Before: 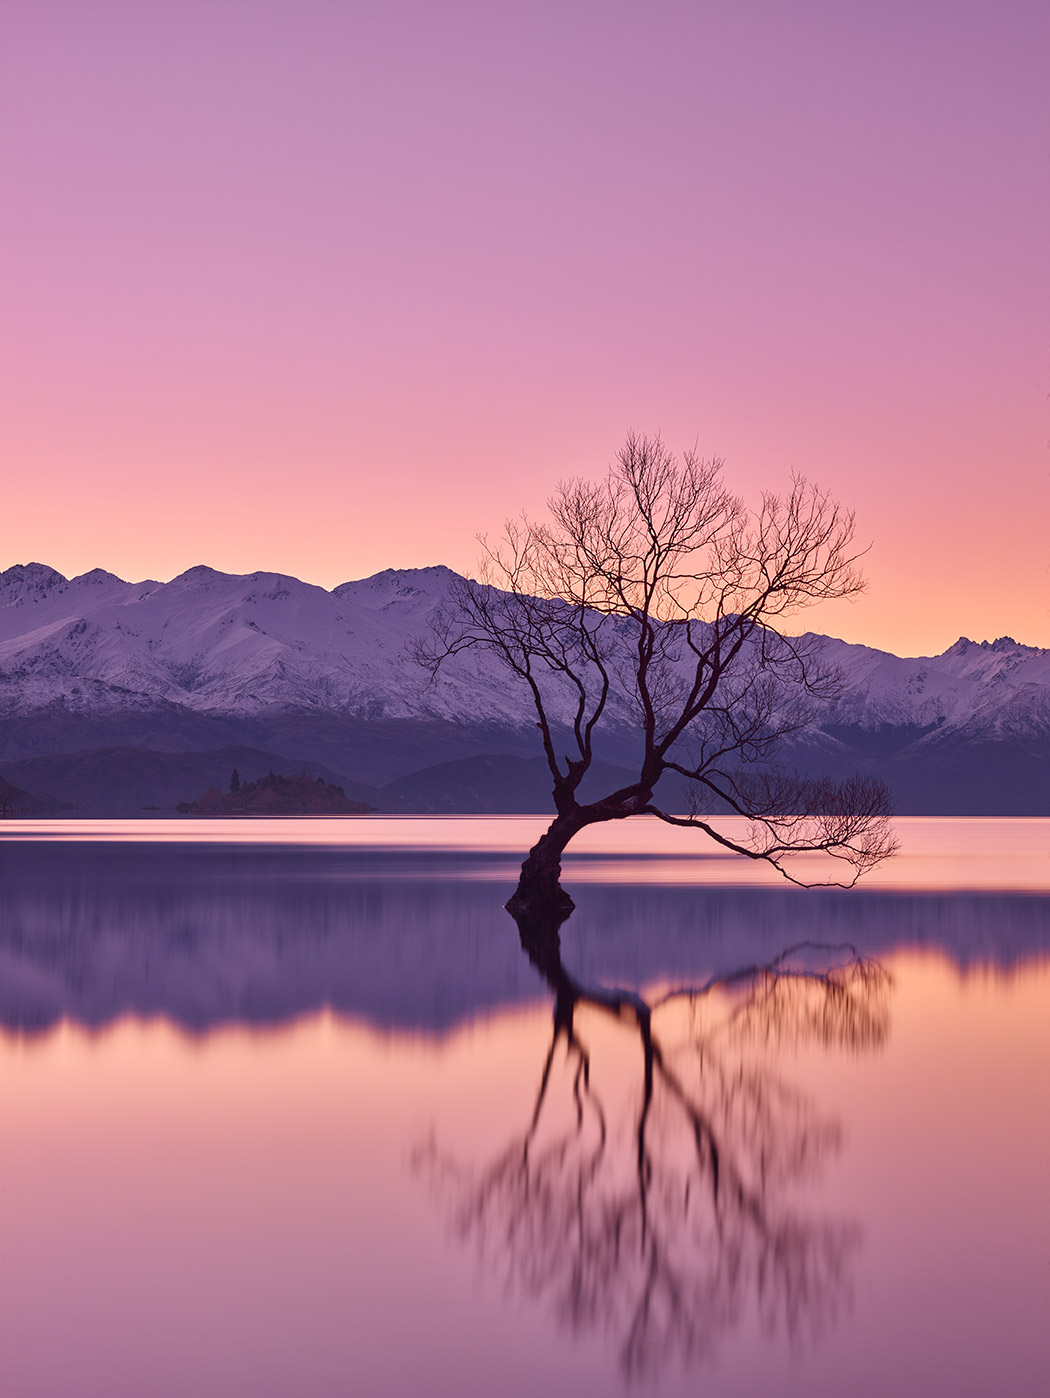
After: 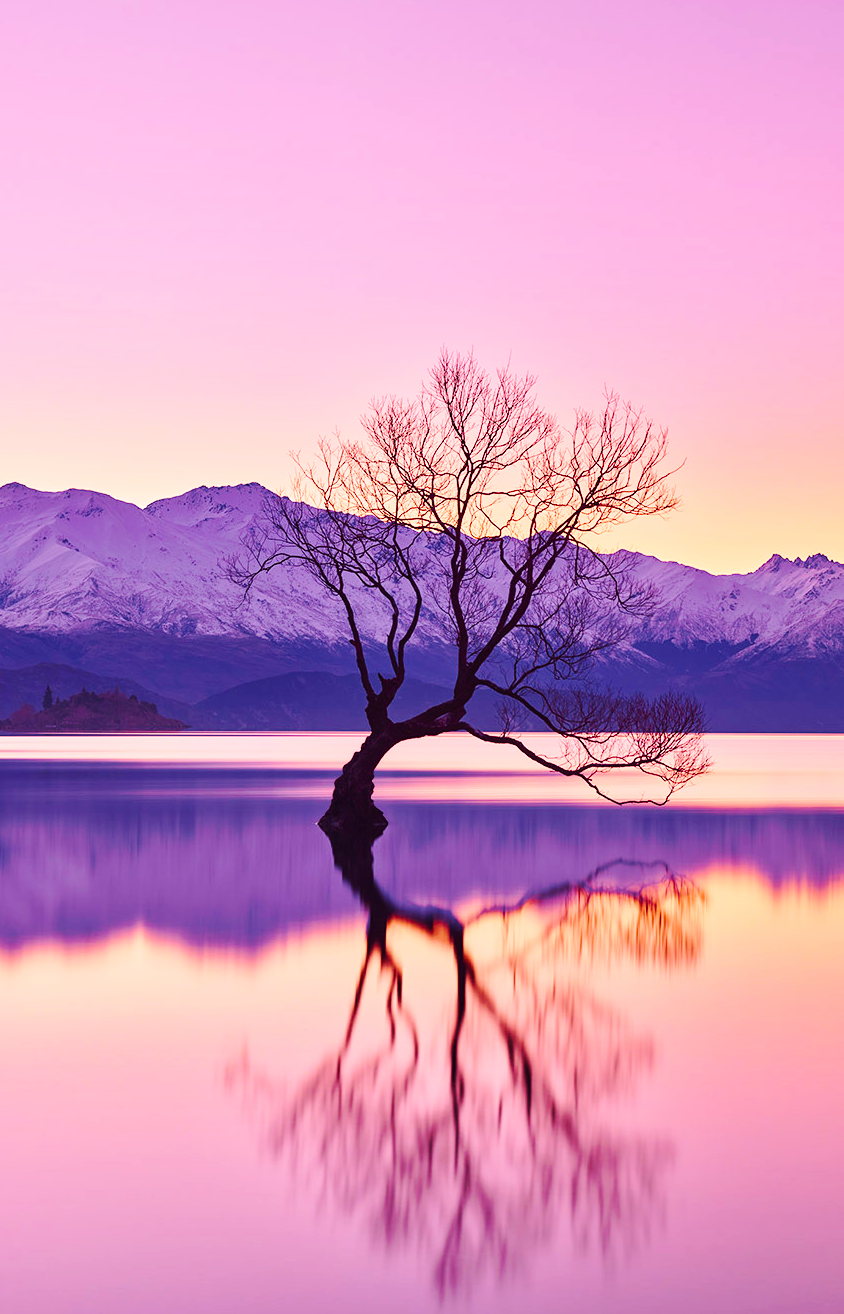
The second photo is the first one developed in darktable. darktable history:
tone curve: curves: ch0 [(0, 0) (0.003, 0.003) (0.011, 0.01) (0.025, 0.023) (0.044, 0.042) (0.069, 0.065) (0.1, 0.094) (0.136, 0.128) (0.177, 0.167) (0.224, 0.211) (0.277, 0.261) (0.335, 0.315) (0.399, 0.375) (0.468, 0.441) (0.543, 0.543) (0.623, 0.623) (0.709, 0.709) (0.801, 0.801) (0.898, 0.898) (1, 1)], preserve colors none
color balance rgb: highlights gain › chroma 0.259%, highlights gain › hue 331.09°, perceptual saturation grading › global saturation 29.646%, global vibrance 14.745%
base curve: curves: ch0 [(0, 0) (0.028, 0.03) (0.121, 0.232) (0.46, 0.748) (0.859, 0.968) (1, 1)], preserve colors none
crop and rotate: left 17.857%, top 5.991%, right 1.713%
exposure: exposure 0.131 EV, compensate highlight preservation false
